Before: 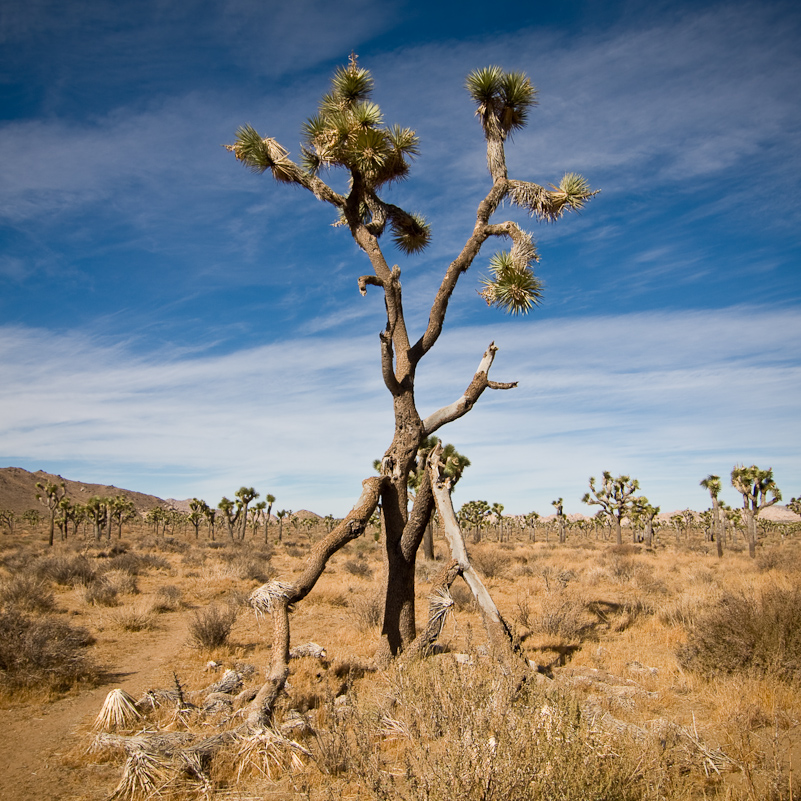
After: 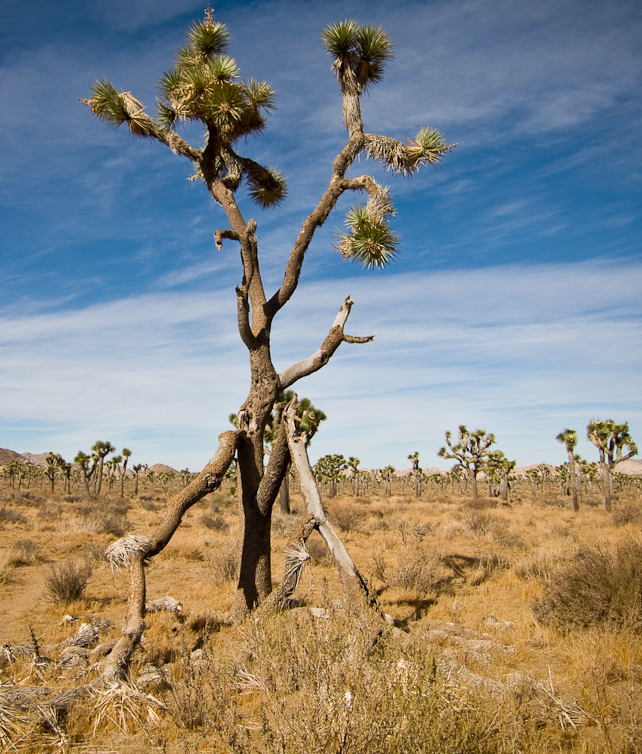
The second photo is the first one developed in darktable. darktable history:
crop and rotate: left 18.06%, top 5.795%, right 1.781%
color zones: curves: ch0 [(0, 0.473) (0.001, 0.473) (0.226, 0.548) (0.4, 0.589) (0.525, 0.54) (0.728, 0.403) (0.999, 0.473) (1, 0.473)]; ch1 [(0, 0.619) (0.001, 0.619) (0.234, 0.388) (0.4, 0.372) (0.528, 0.422) (0.732, 0.53) (0.999, 0.619) (1, 0.619)]; ch2 [(0, 0.547) (0.001, 0.547) (0.226, 0.45) (0.4, 0.525) (0.525, 0.585) (0.8, 0.511) (0.999, 0.547) (1, 0.547)], mix -135.78%
